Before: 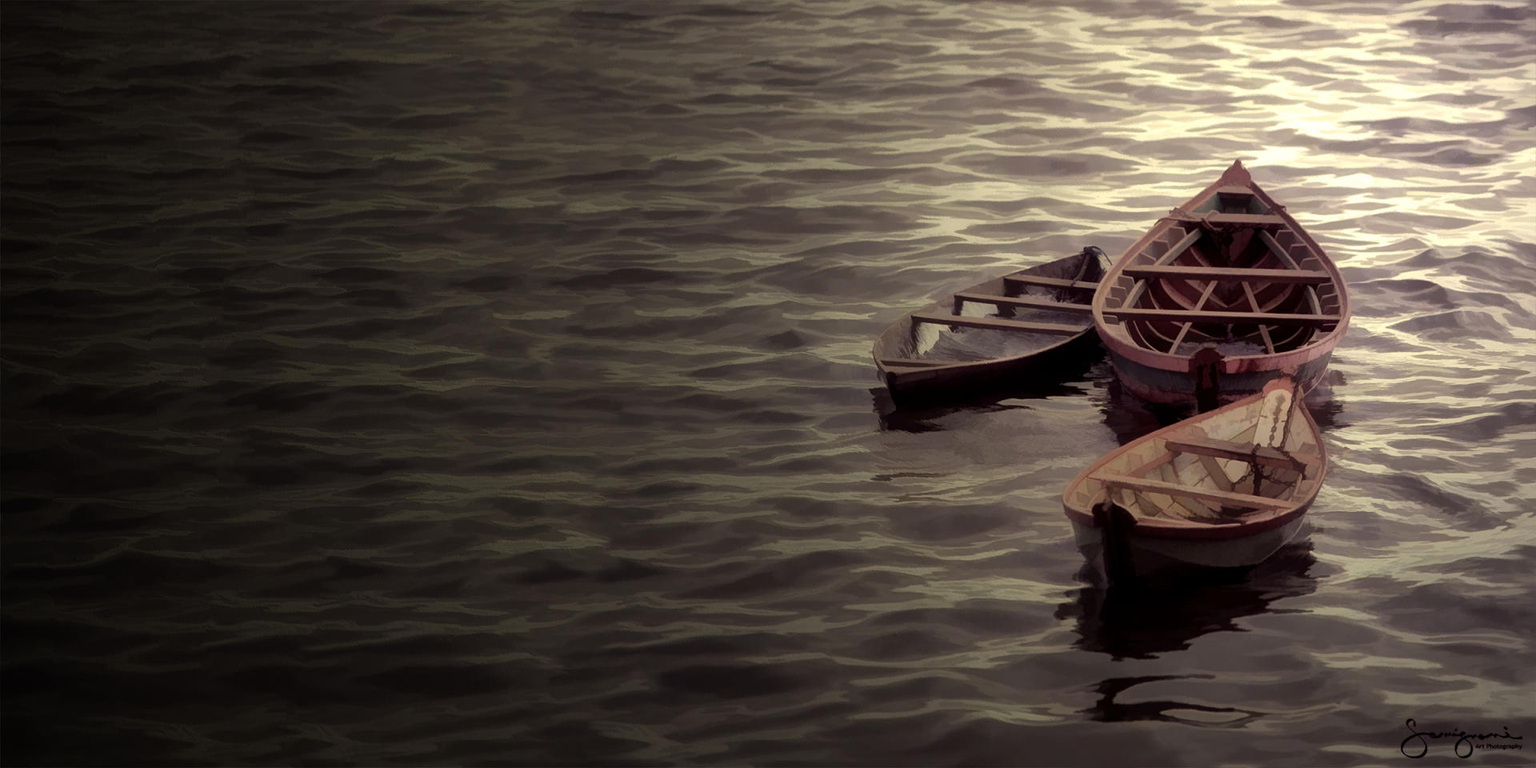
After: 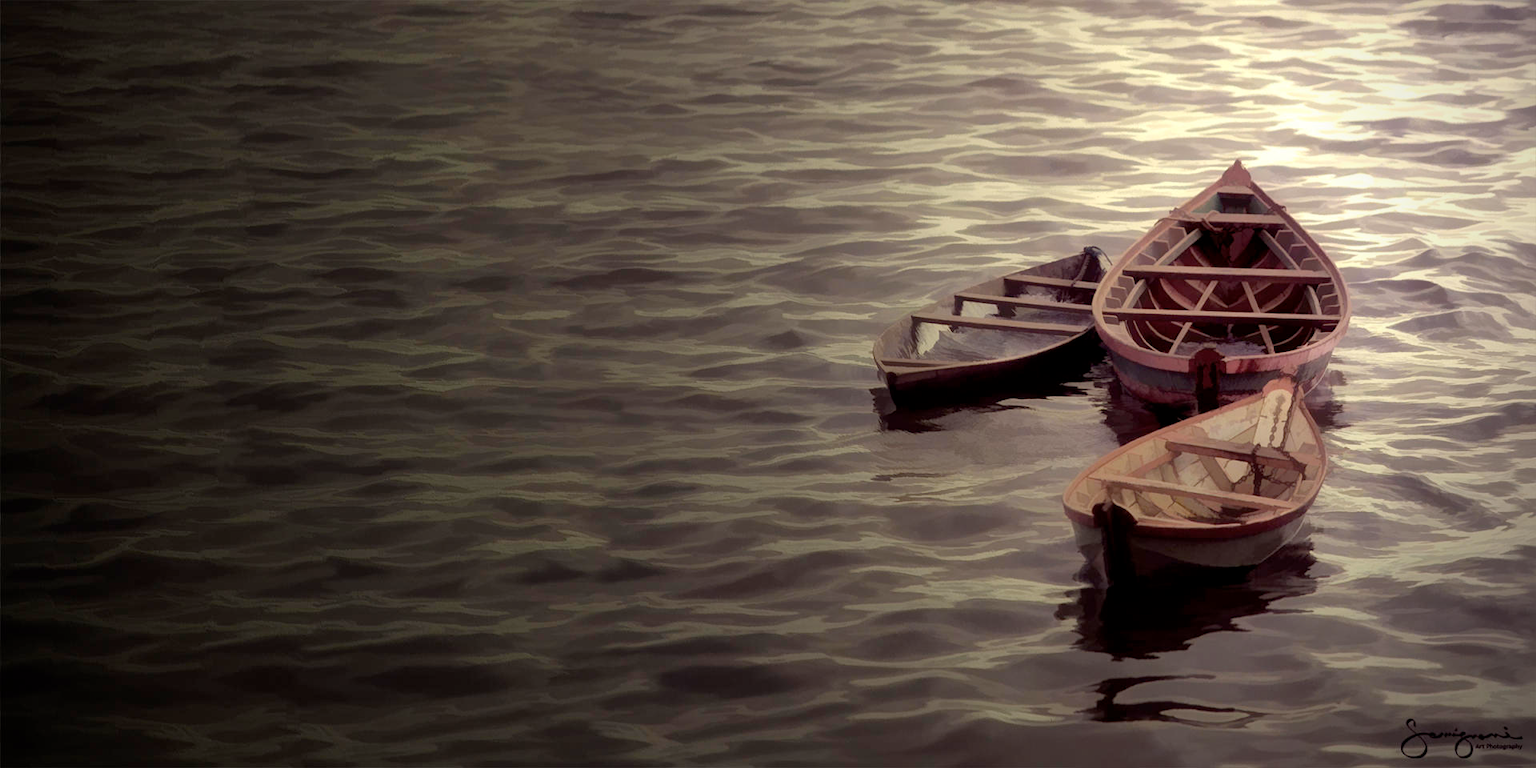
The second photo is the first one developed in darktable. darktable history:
vignetting: fall-off radius 60.52%, brightness -0.648, saturation -0.005, center (-0.032, -0.042), unbound false
